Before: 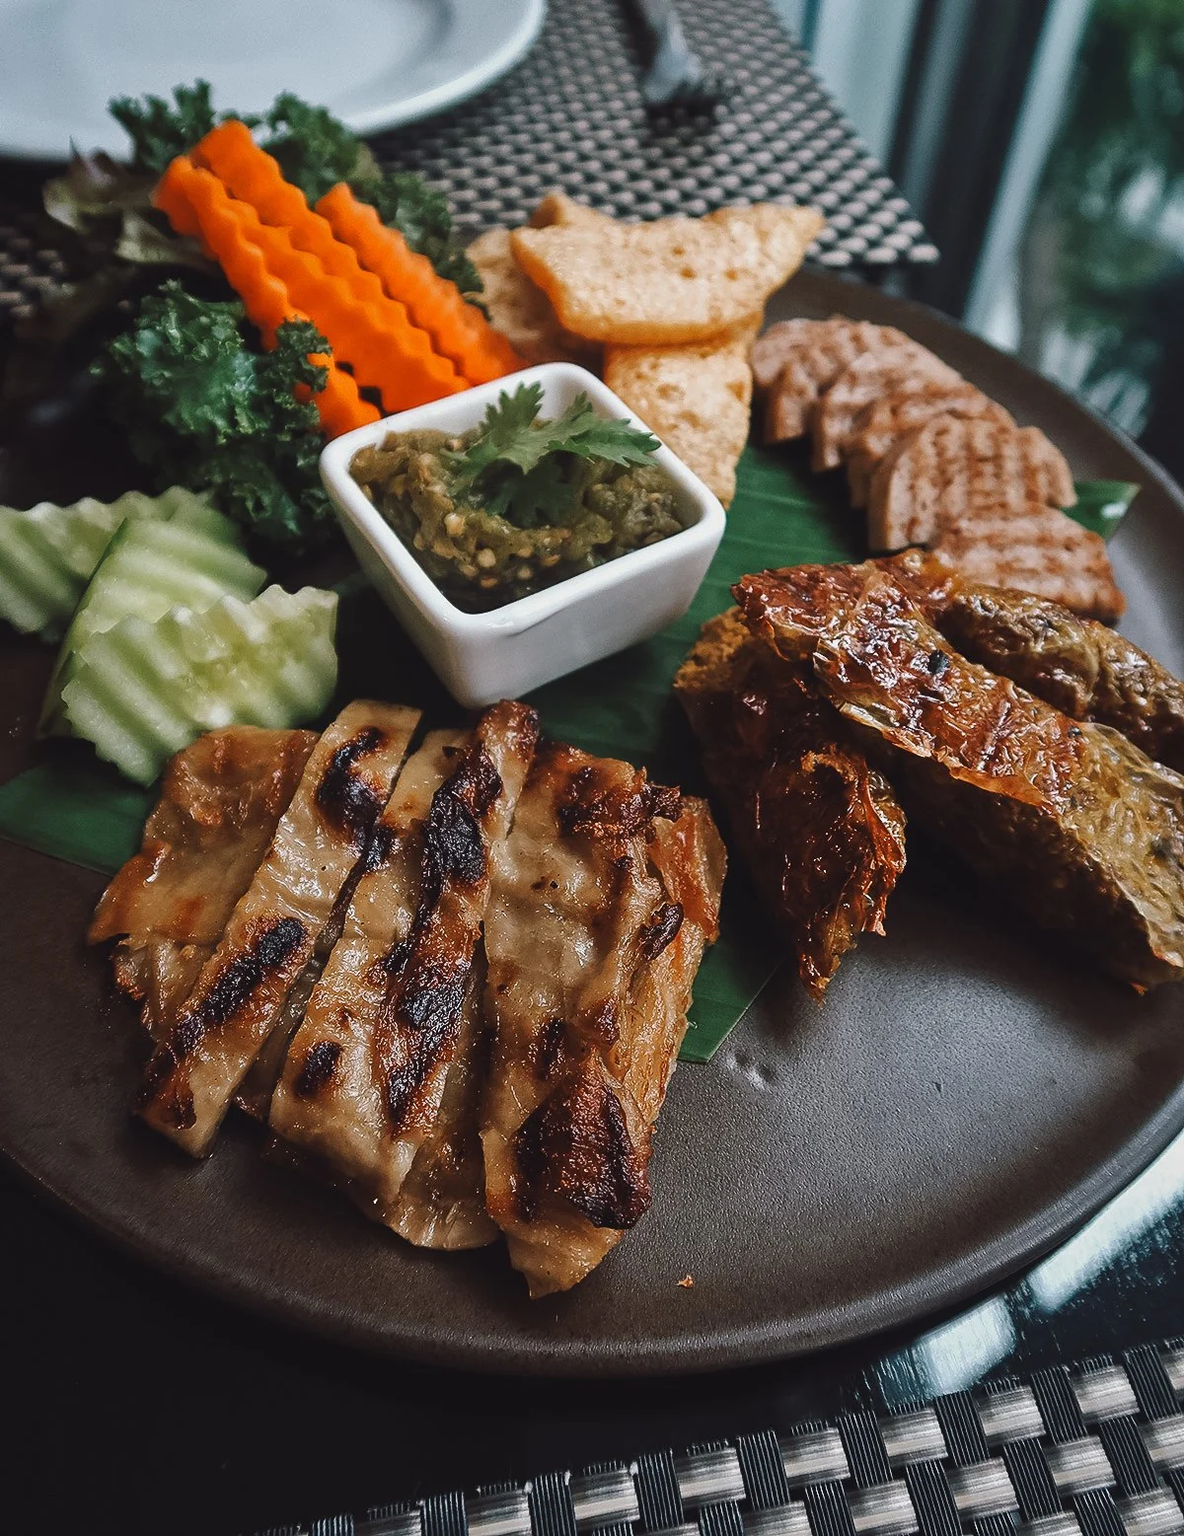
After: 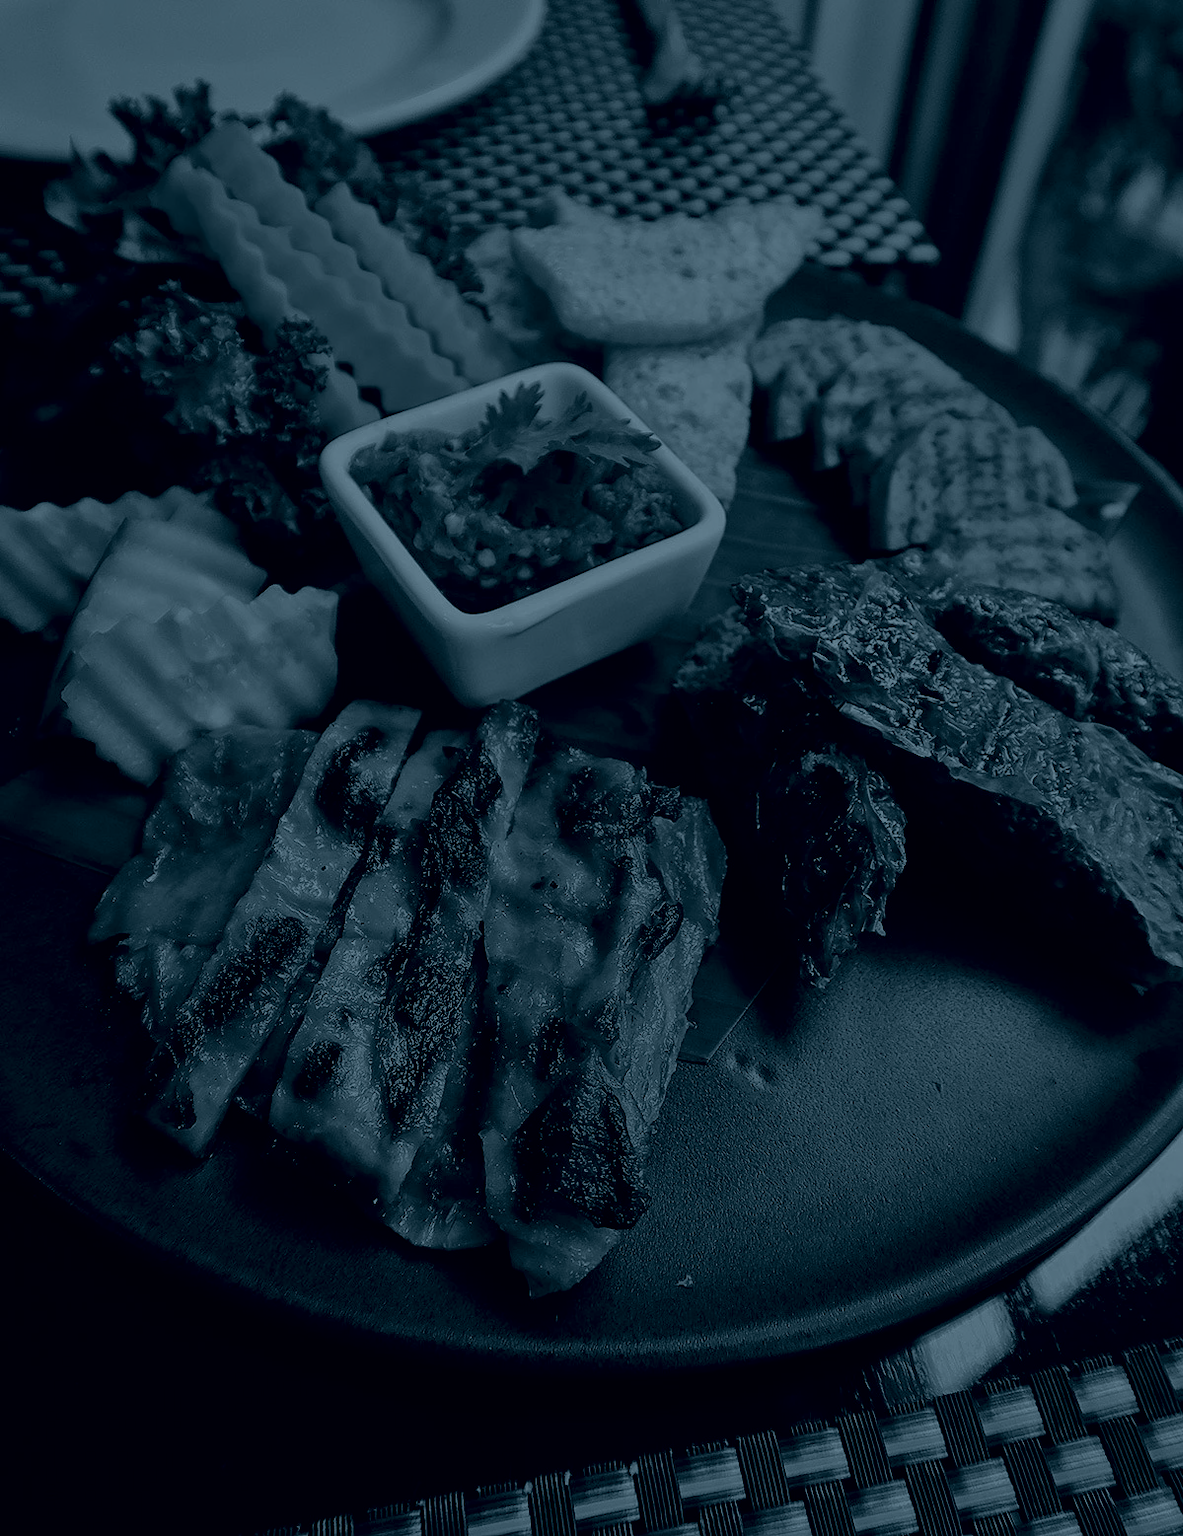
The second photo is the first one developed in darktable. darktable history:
white balance: emerald 1
colorize: hue 194.4°, saturation 29%, source mix 61.75%, lightness 3.98%, version 1
tone curve: curves: ch0 [(0, 0) (0.003, 0.018) (0.011, 0.019) (0.025, 0.02) (0.044, 0.024) (0.069, 0.034) (0.1, 0.049) (0.136, 0.082) (0.177, 0.136) (0.224, 0.196) (0.277, 0.263) (0.335, 0.329) (0.399, 0.401) (0.468, 0.473) (0.543, 0.546) (0.623, 0.625) (0.709, 0.698) (0.801, 0.779) (0.898, 0.867) (1, 1)], preserve colors none
